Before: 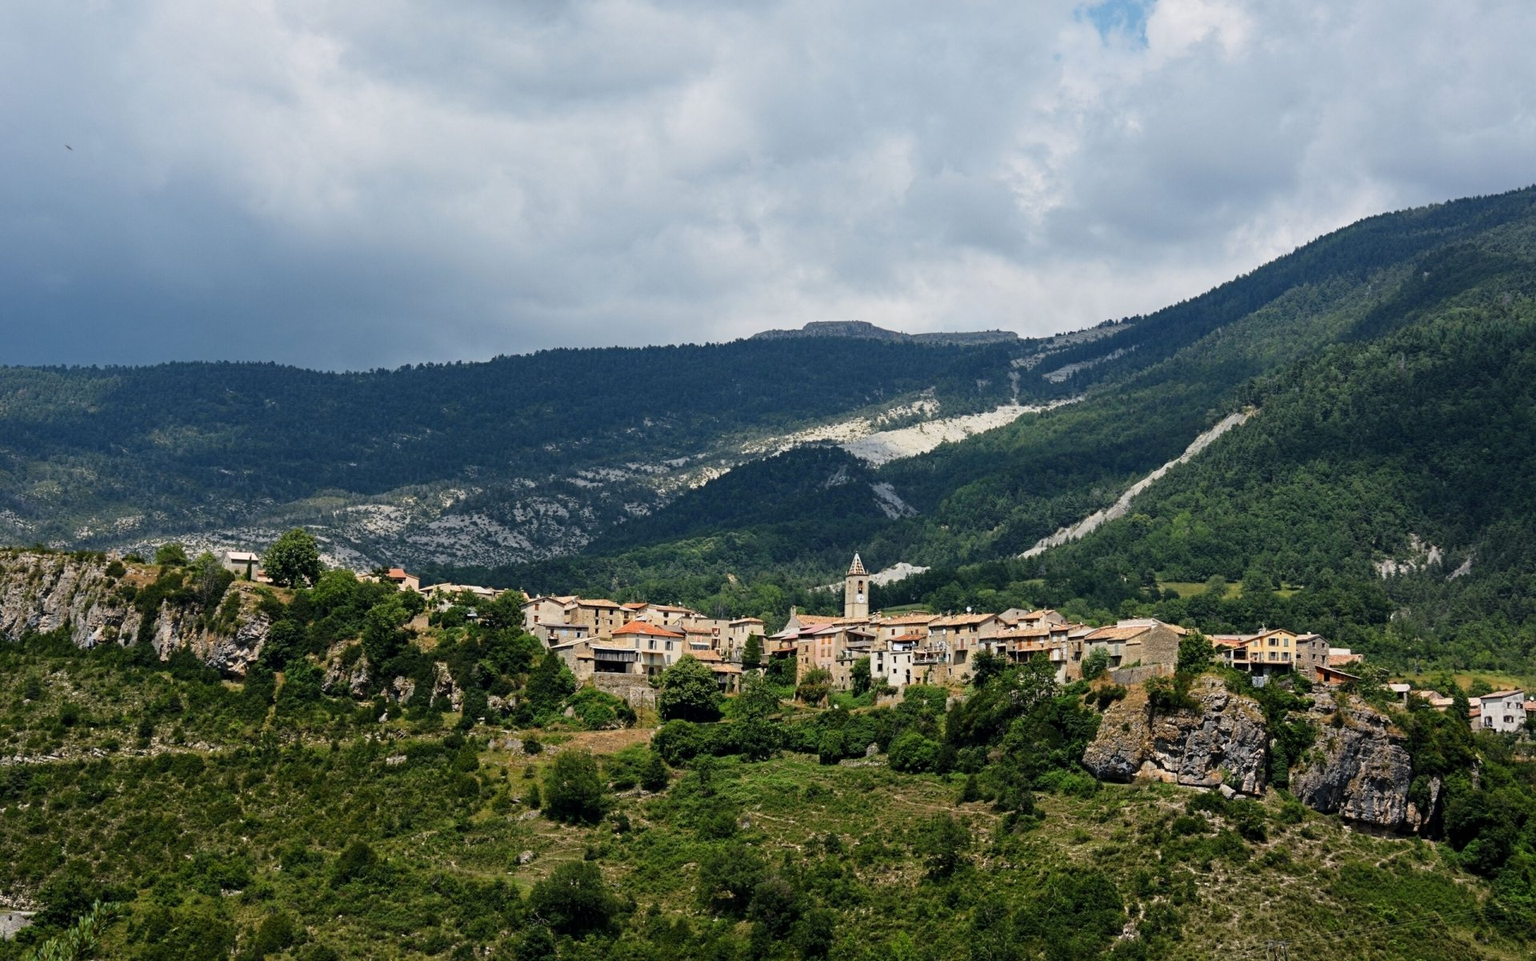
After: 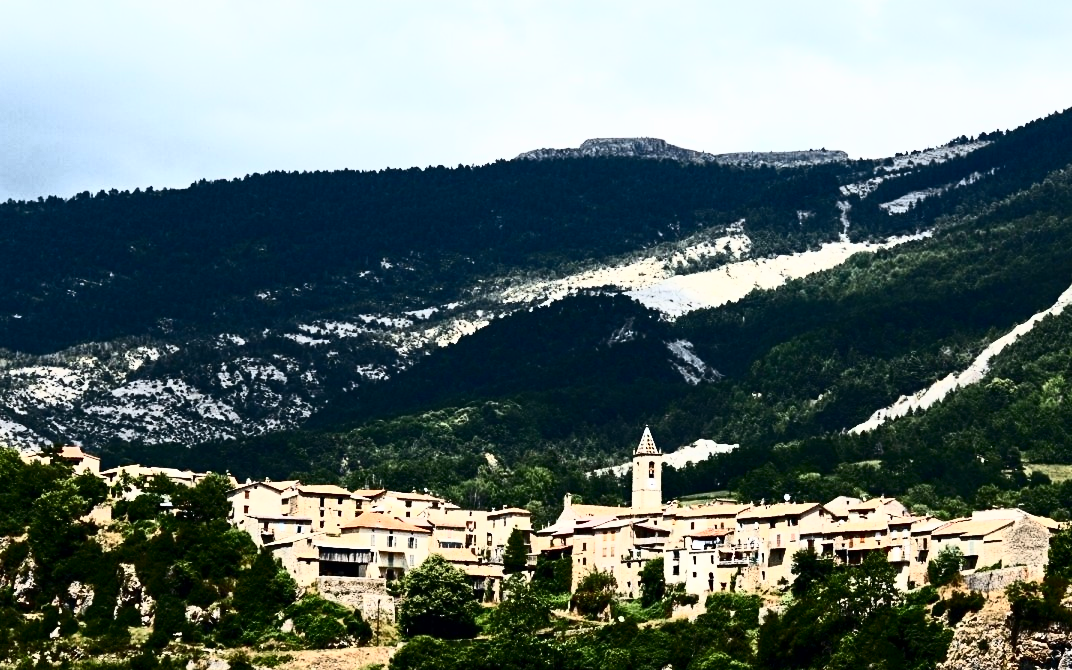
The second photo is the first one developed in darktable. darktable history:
exposure: black level correction 0.001, exposure 0.191 EV, compensate highlight preservation false
contrast brightness saturation: contrast 0.93, brightness 0.2
crop and rotate: left 22.13%, top 22.054%, right 22.026%, bottom 22.102%
